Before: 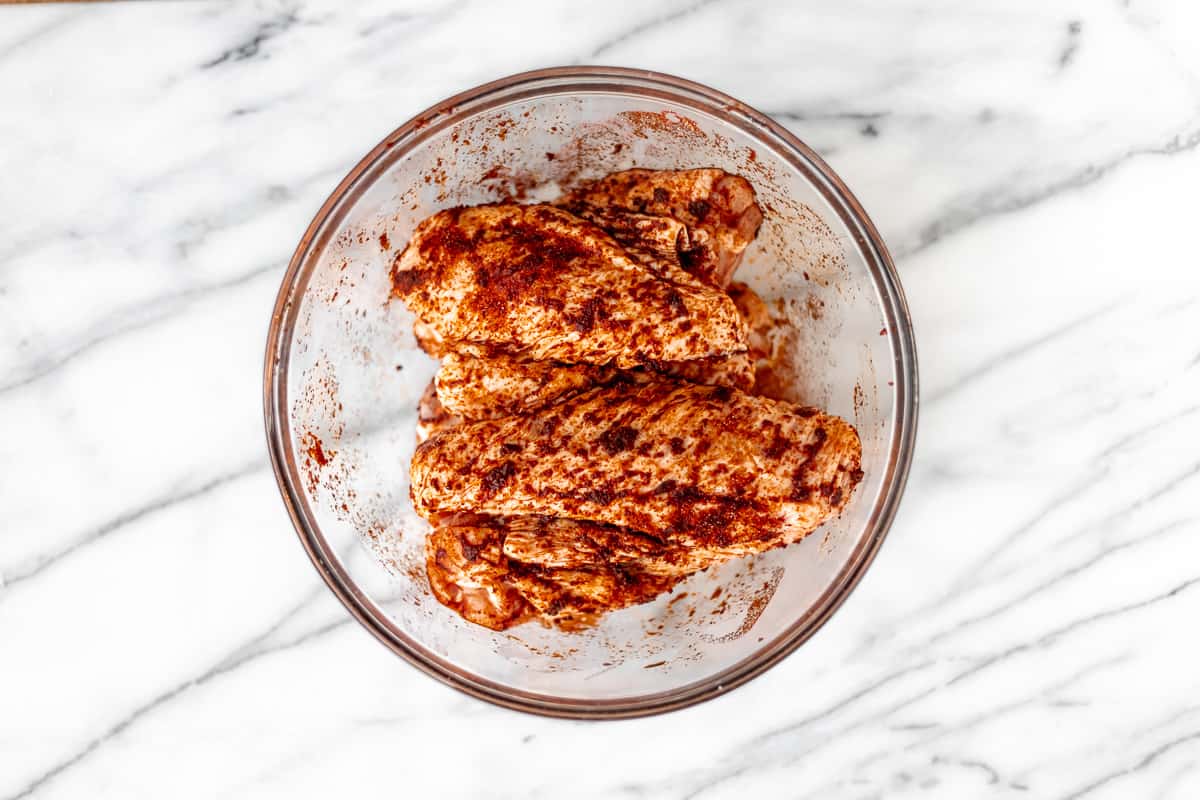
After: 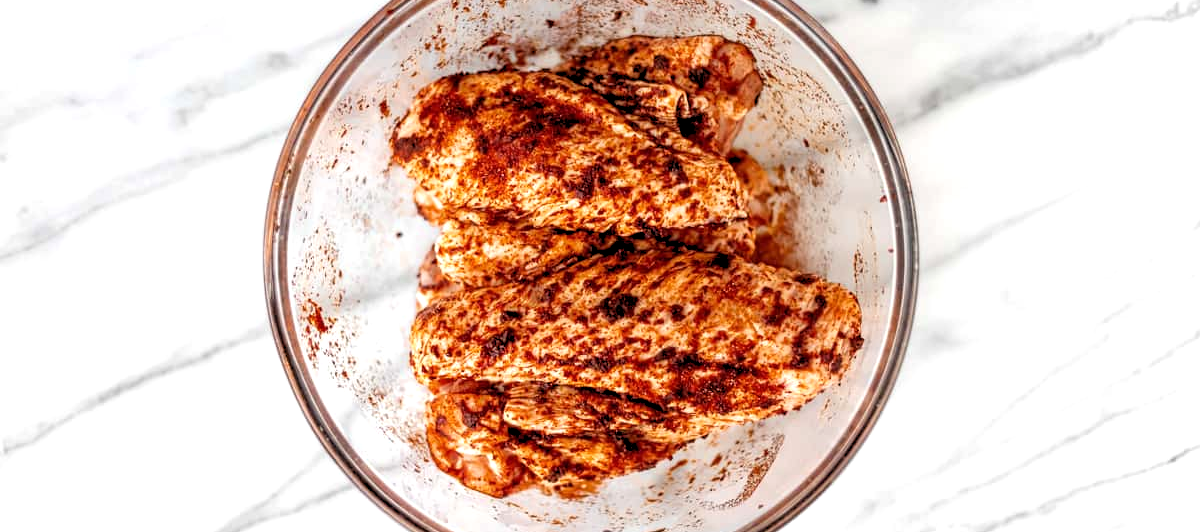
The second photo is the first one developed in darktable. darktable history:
crop: top 16.727%, bottom 16.727%
rgb levels: levels [[0.01, 0.419, 0.839], [0, 0.5, 1], [0, 0.5, 1]]
